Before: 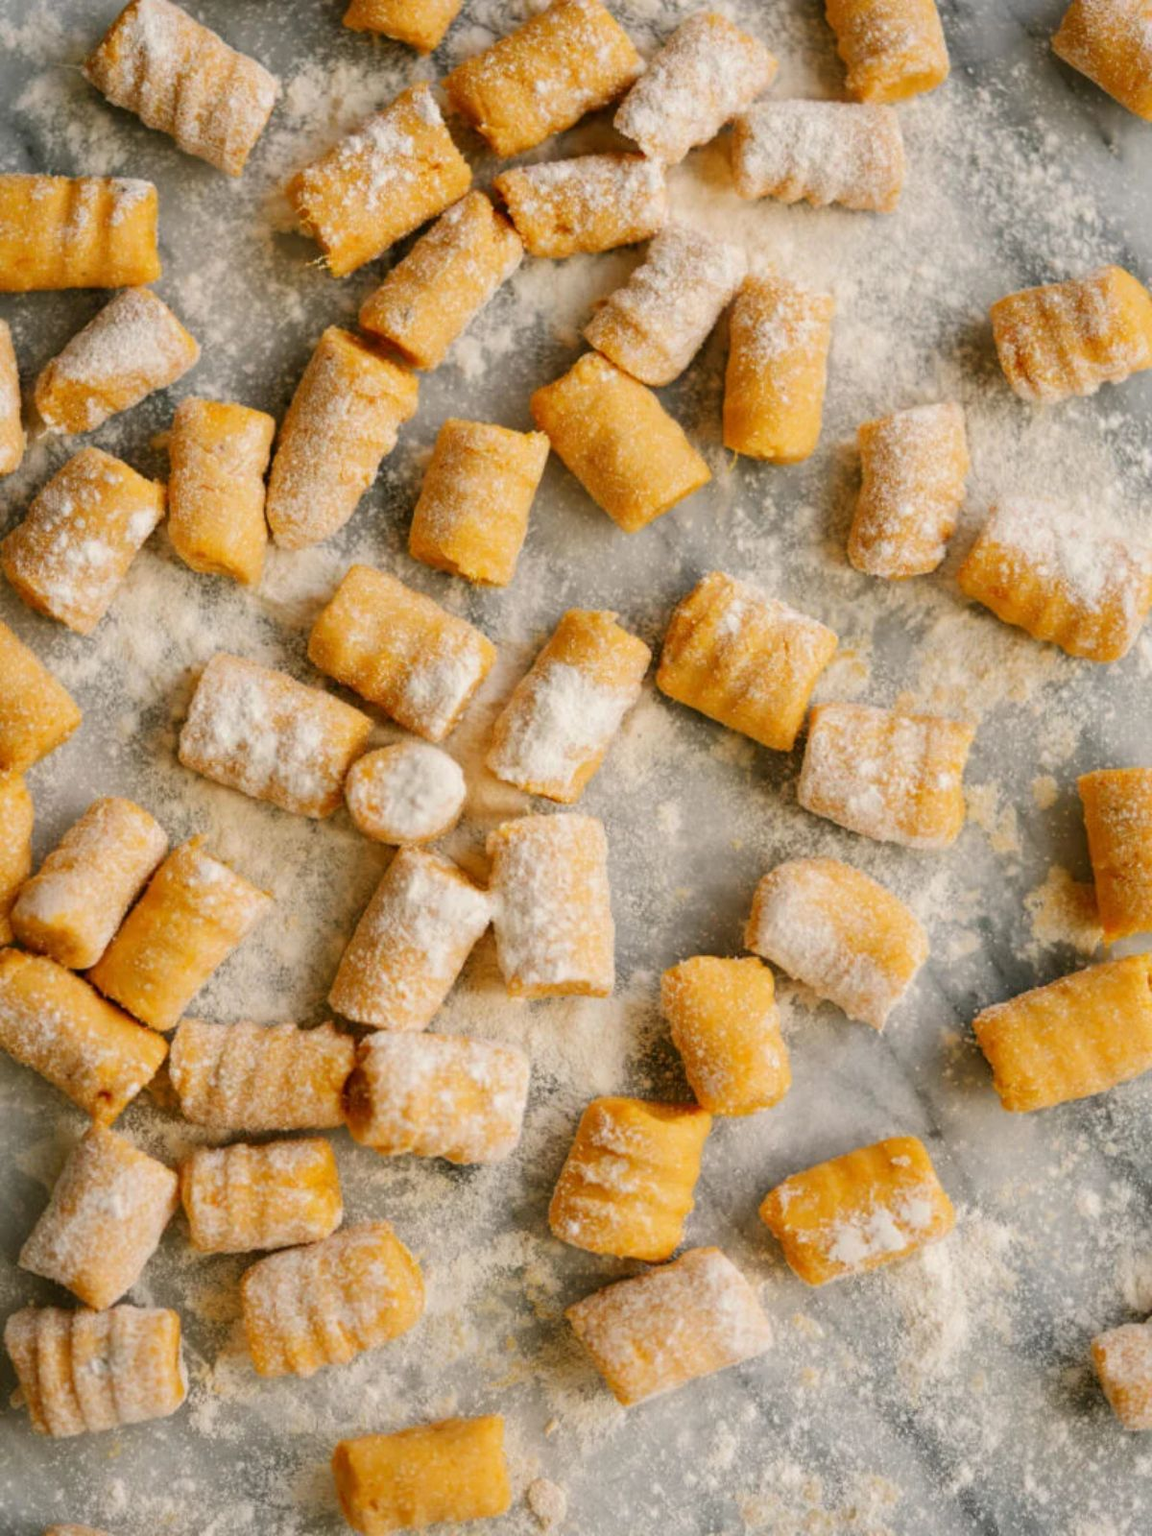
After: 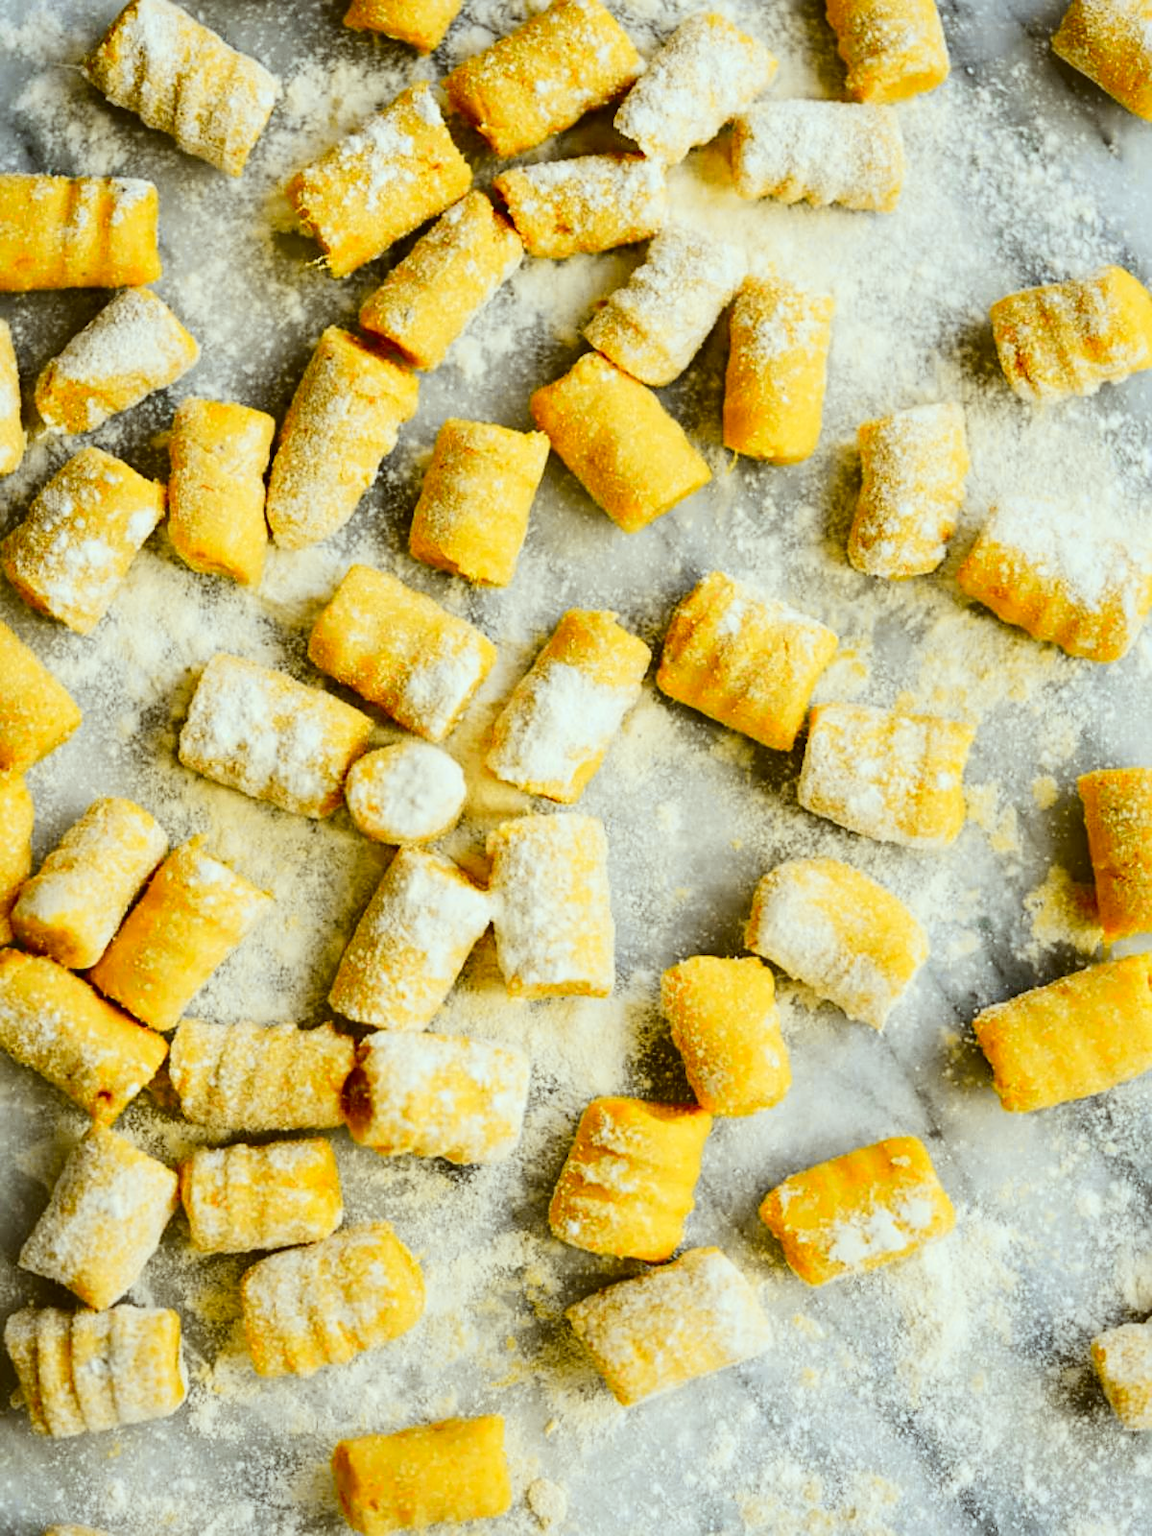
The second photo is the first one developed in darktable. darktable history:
tone curve: curves: ch0 [(0.003, 0.023) (0.071, 0.052) (0.236, 0.197) (0.466, 0.557) (0.631, 0.764) (0.806, 0.906) (1, 1)]; ch1 [(0, 0) (0.262, 0.227) (0.417, 0.386) (0.469, 0.467) (0.502, 0.51) (0.528, 0.521) (0.573, 0.555) (0.605, 0.621) (0.644, 0.671) (0.686, 0.728) (0.994, 0.987)]; ch2 [(0, 0) (0.262, 0.188) (0.385, 0.353) (0.427, 0.424) (0.495, 0.502) (0.531, 0.555) (0.583, 0.632) (0.644, 0.748) (1, 1)], color space Lab, independent channels, preserve colors none
color correction: highlights a* -10.04, highlights b* -10.37
sharpen: on, module defaults
